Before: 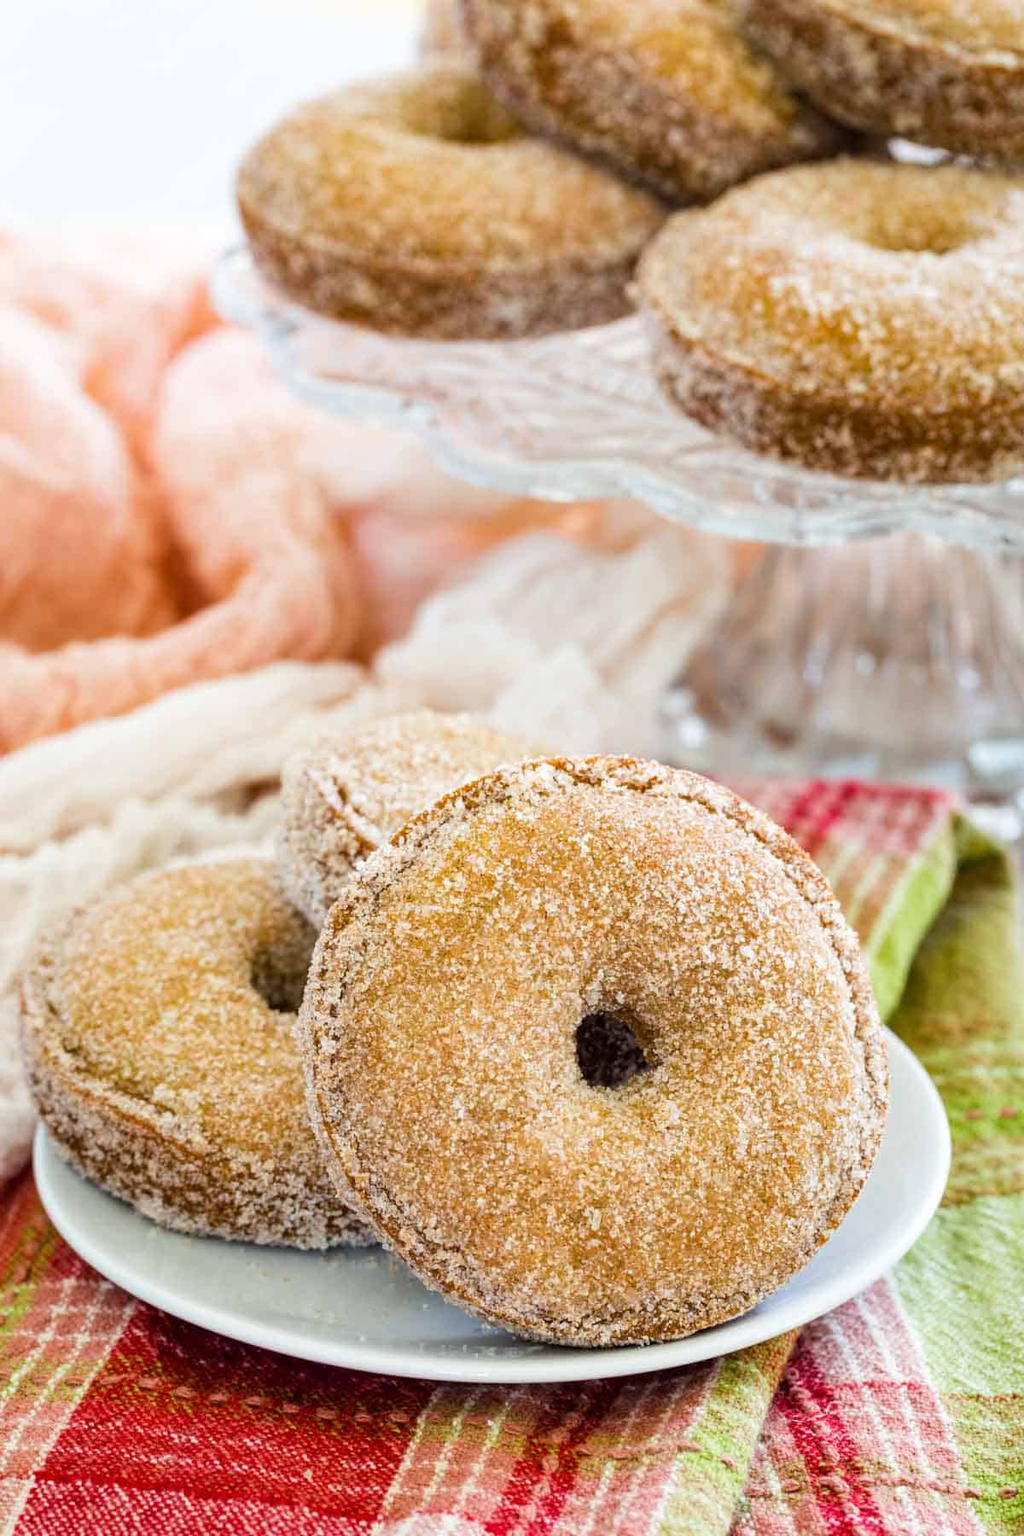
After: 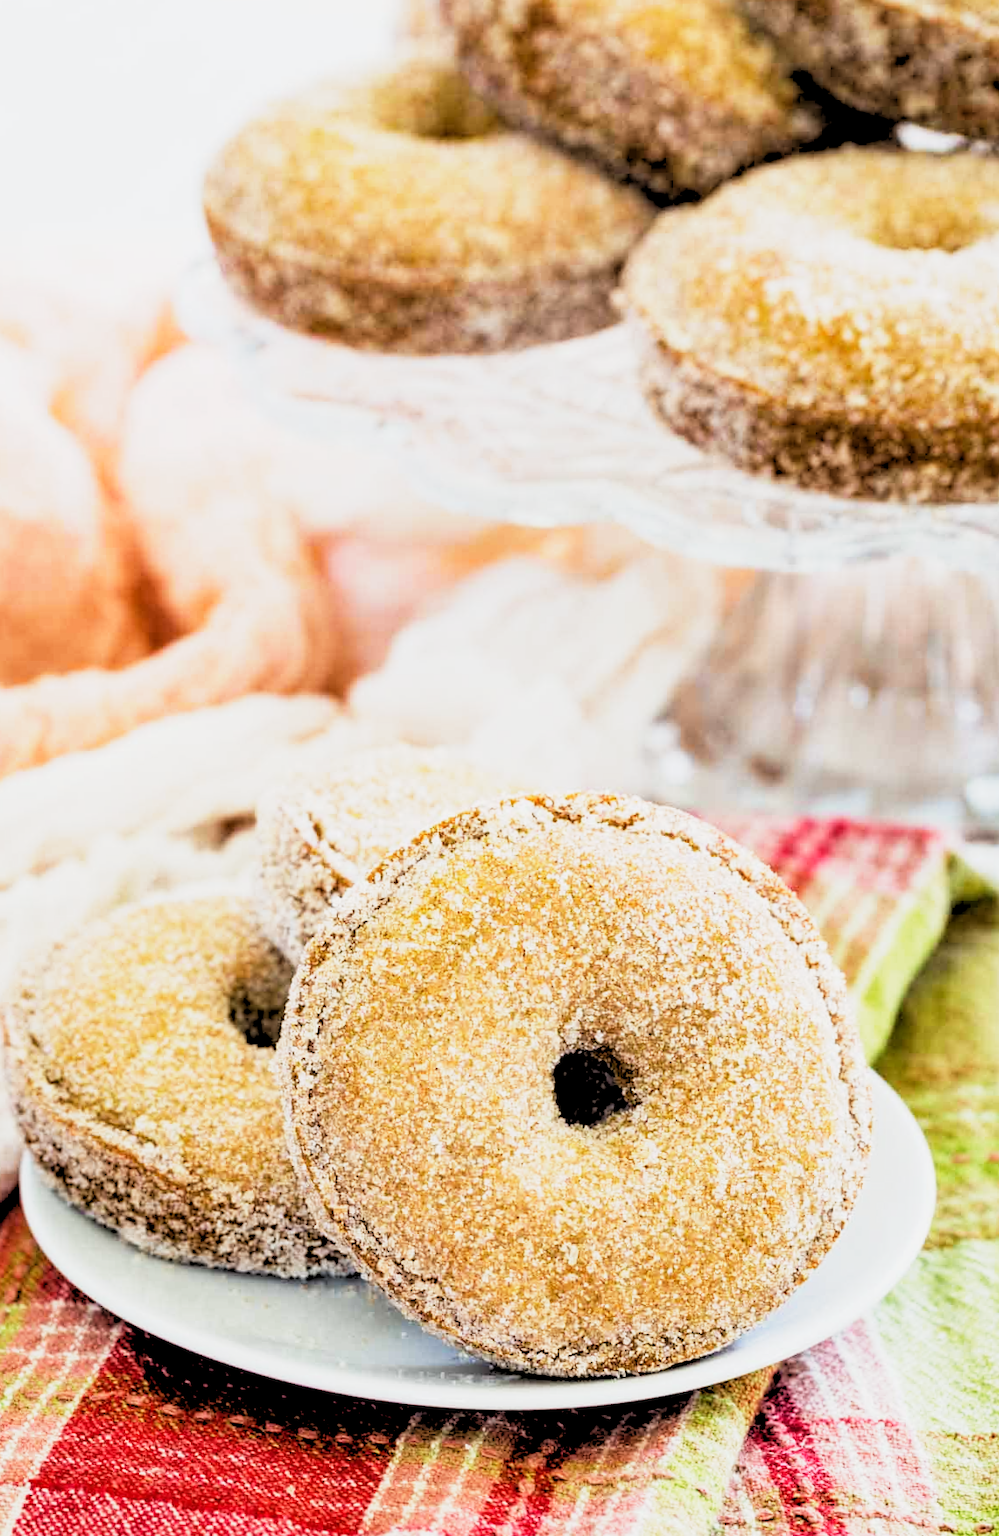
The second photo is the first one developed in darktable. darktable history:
rotate and perspective: rotation 0.074°, lens shift (vertical) 0.096, lens shift (horizontal) -0.041, crop left 0.043, crop right 0.952, crop top 0.024, crop bottom 0.979
base curve: curves: ch0 [(0, 0) (0.088, 0.125) (0.176, 0.251) (0.354, 0.501) (0.613, 0.749) (1, 0.877)], preserve colors none
rgb levels: levels [[0.029, 0.461, 0.922], [0, 0.5, 1], [0, 0.5, 1]]
